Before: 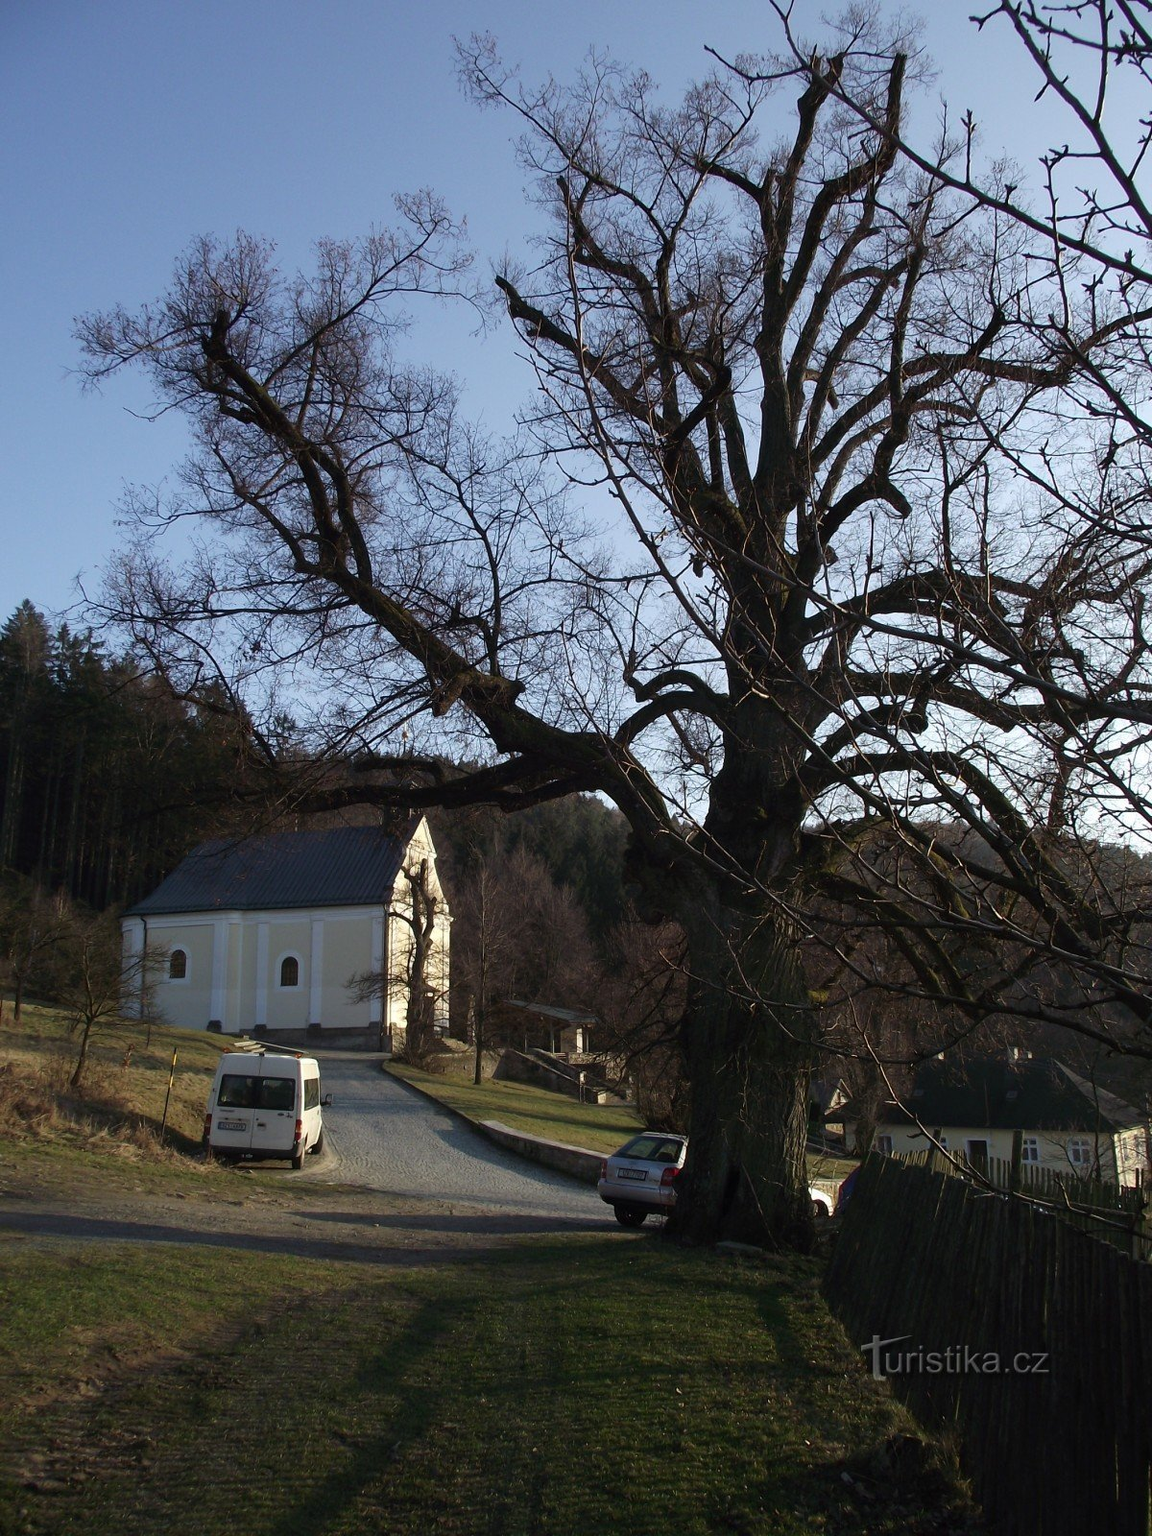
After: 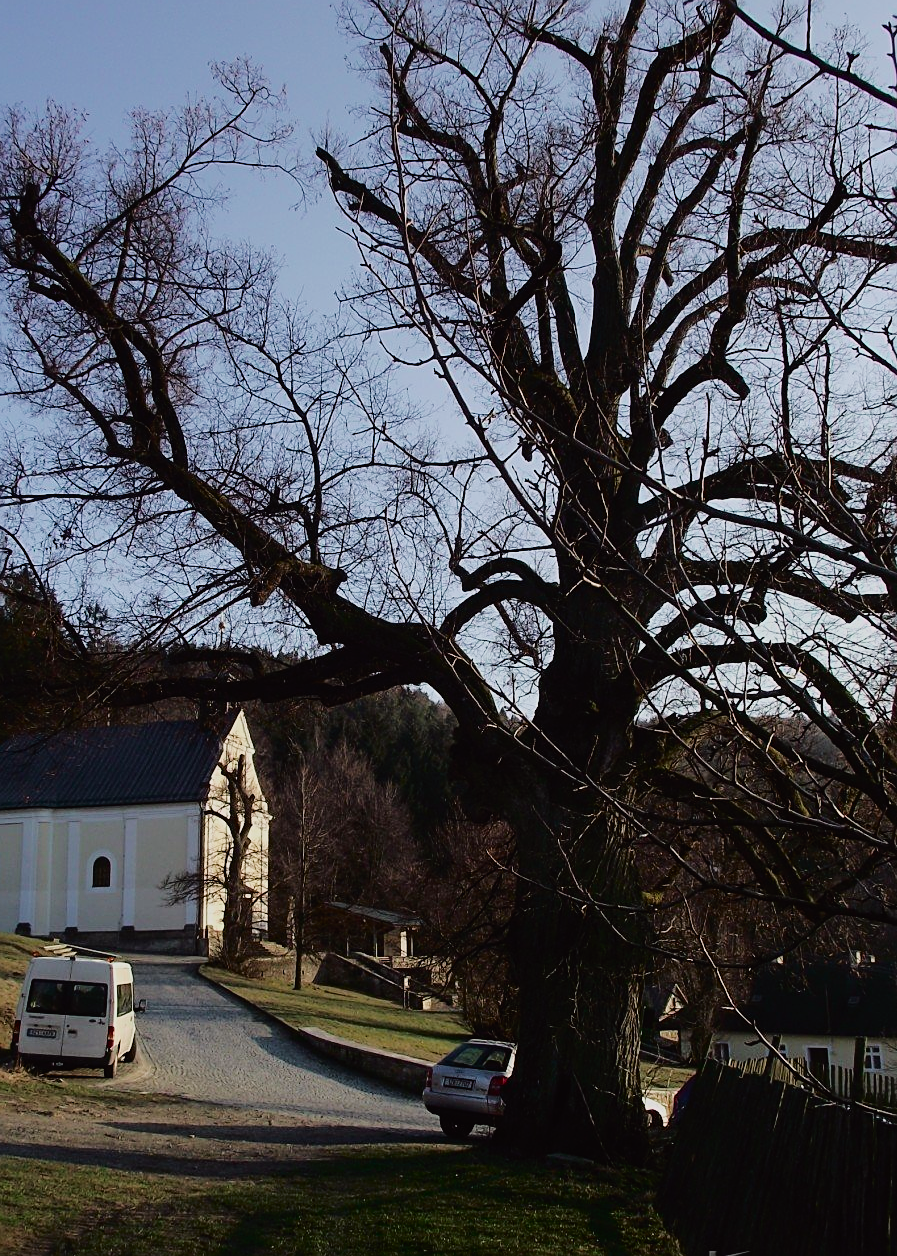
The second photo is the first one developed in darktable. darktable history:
filmic rgb: black relative exposure -7.19 EV, white relative exposure 5.35 EV, hardness 3.03, contrast in shadows safe
tone curve: curves: ch0 [(0, 0.013) (0.117, 0.081) (0.257, 0.259) (0.408, 0.45) (0.611, 0.64) (0.81, 0.857) (1, 1)]; ch1 [(0, 0) (0.287, 0.198) (0.501, 0.506) (0.56, 0.584) (0.715, 0.741) (0.976, 0.992)]; ch2 [(0, 0) (0.369, 0.362) (0.5, 0.5) (0.537, 0.547) (0.59, 0.603) (0.681, 0.754) (1, 1)], color space Lab, independent channels, preserve colors none
sharpen: on, module defaults
crop: left 16.701%, top 8.794%, right 8.547%, bottom 12.665%
